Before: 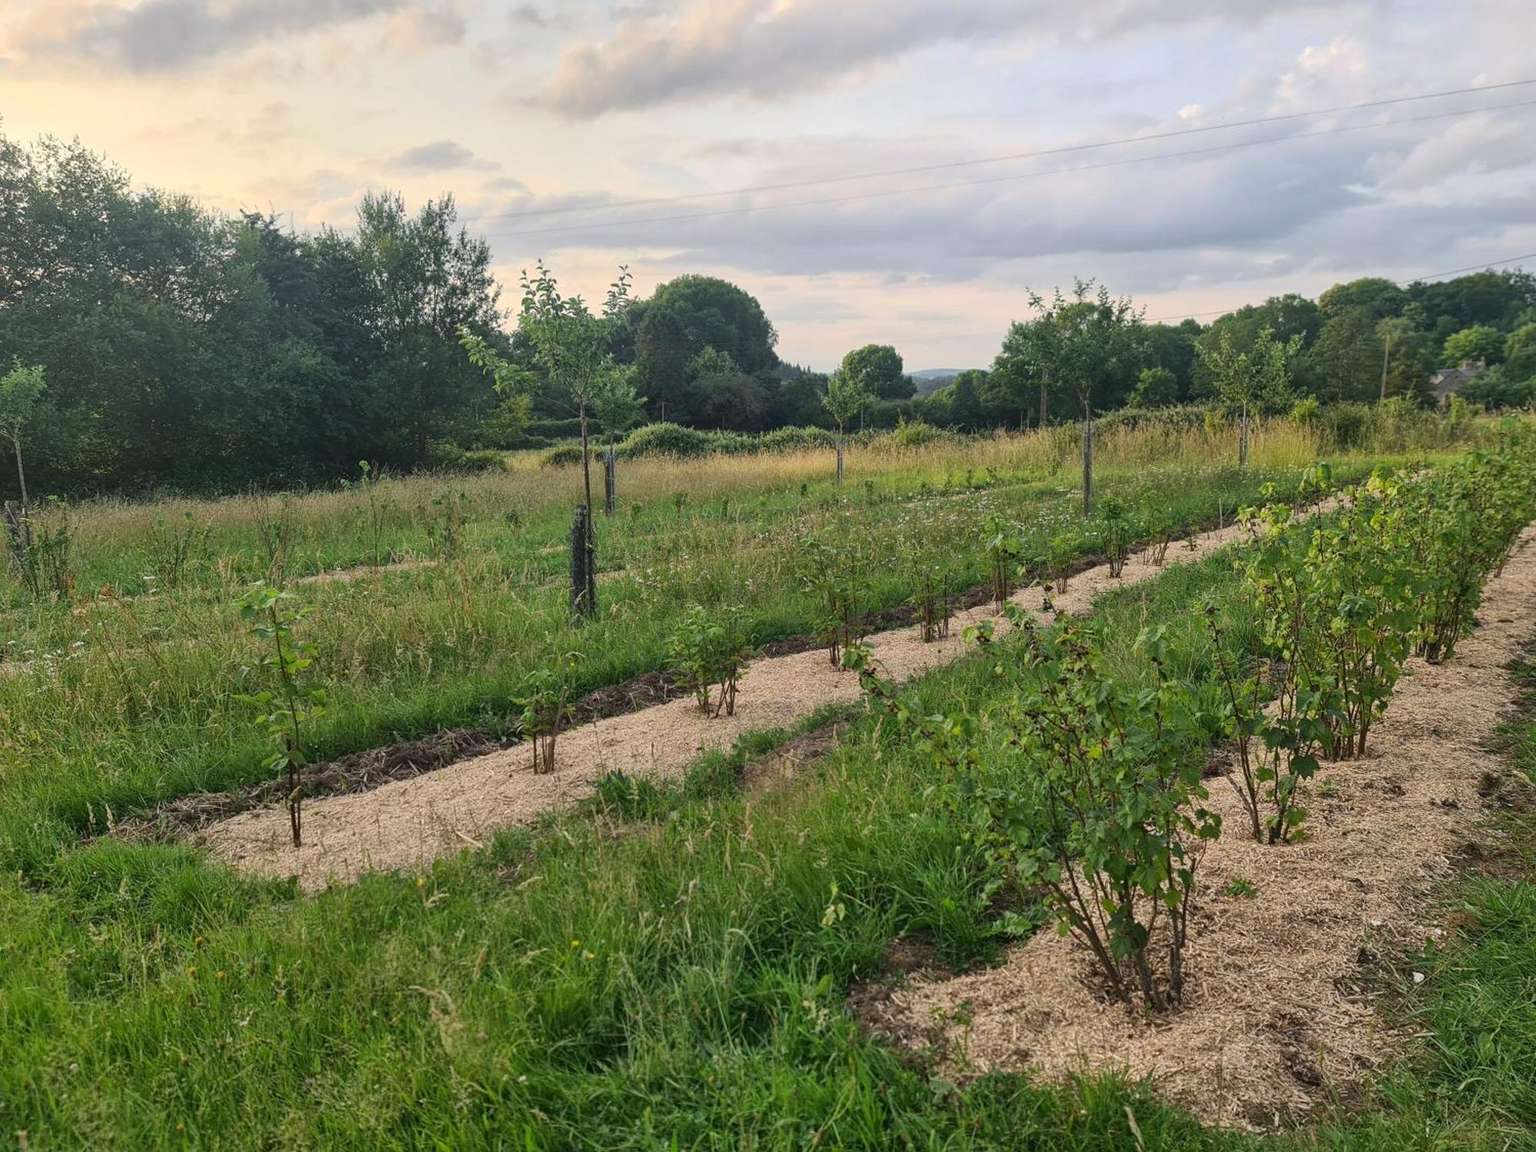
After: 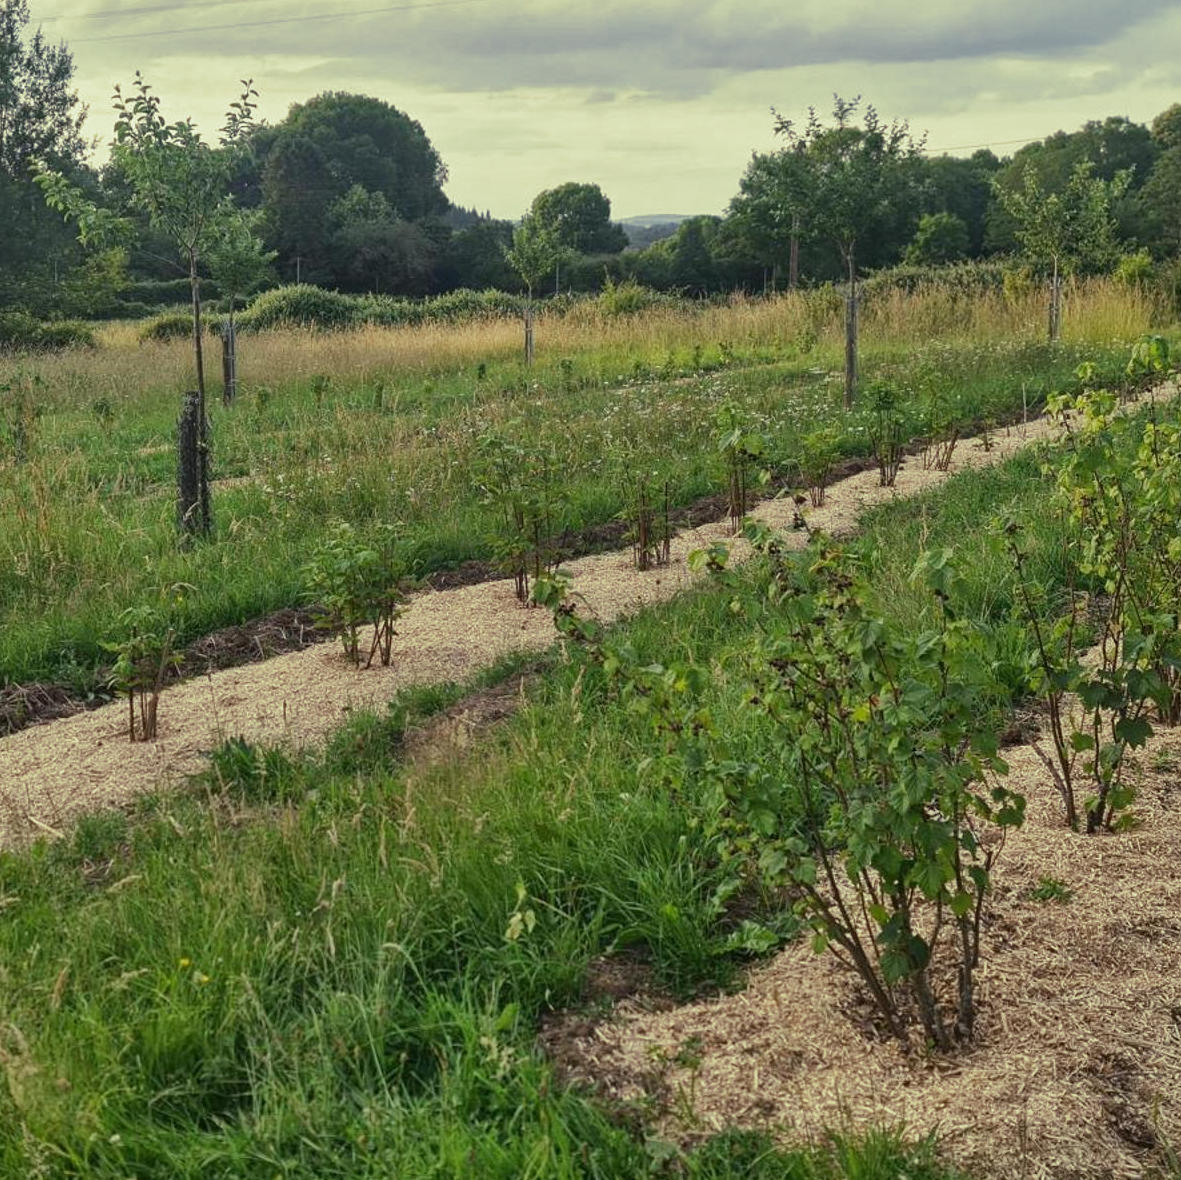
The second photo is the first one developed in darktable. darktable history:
split-toning: shadows › hue 290.82°, shadows › saturation 0.34, highlights › saturation 0.38, balance 0, compress 50%
crop and rotate: left 28.256%, top 17.734%, right 12.656%, bottom 3.573%
shadows and highlights: shadows 43.71, white point adjustment -1.46, soften with gaussian
